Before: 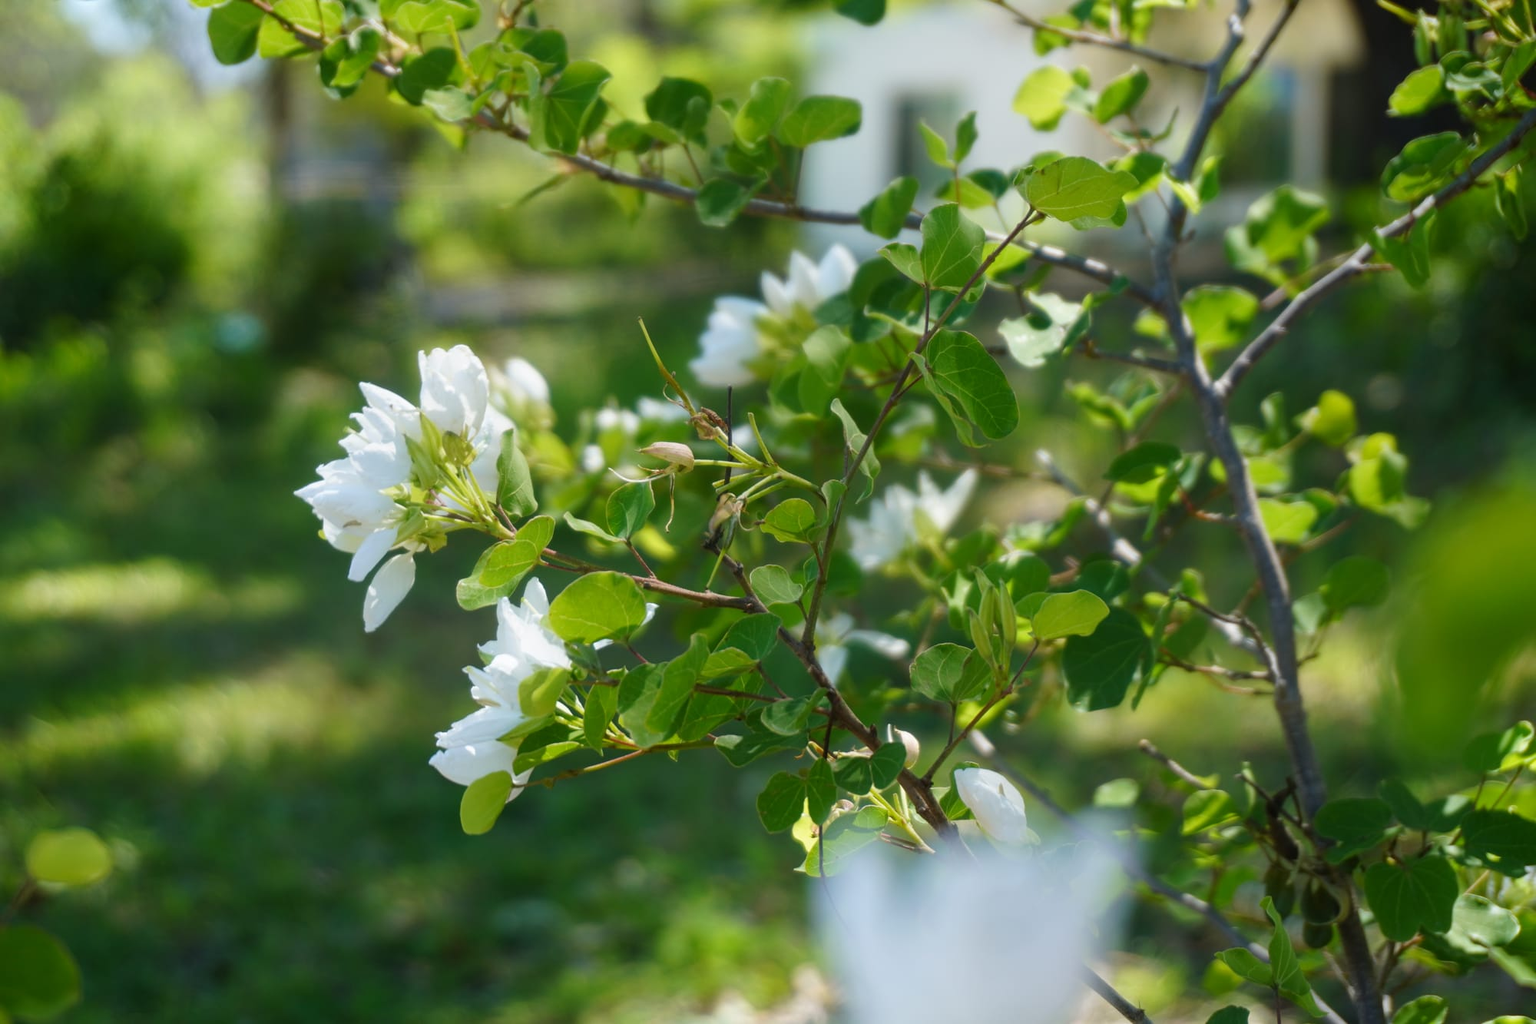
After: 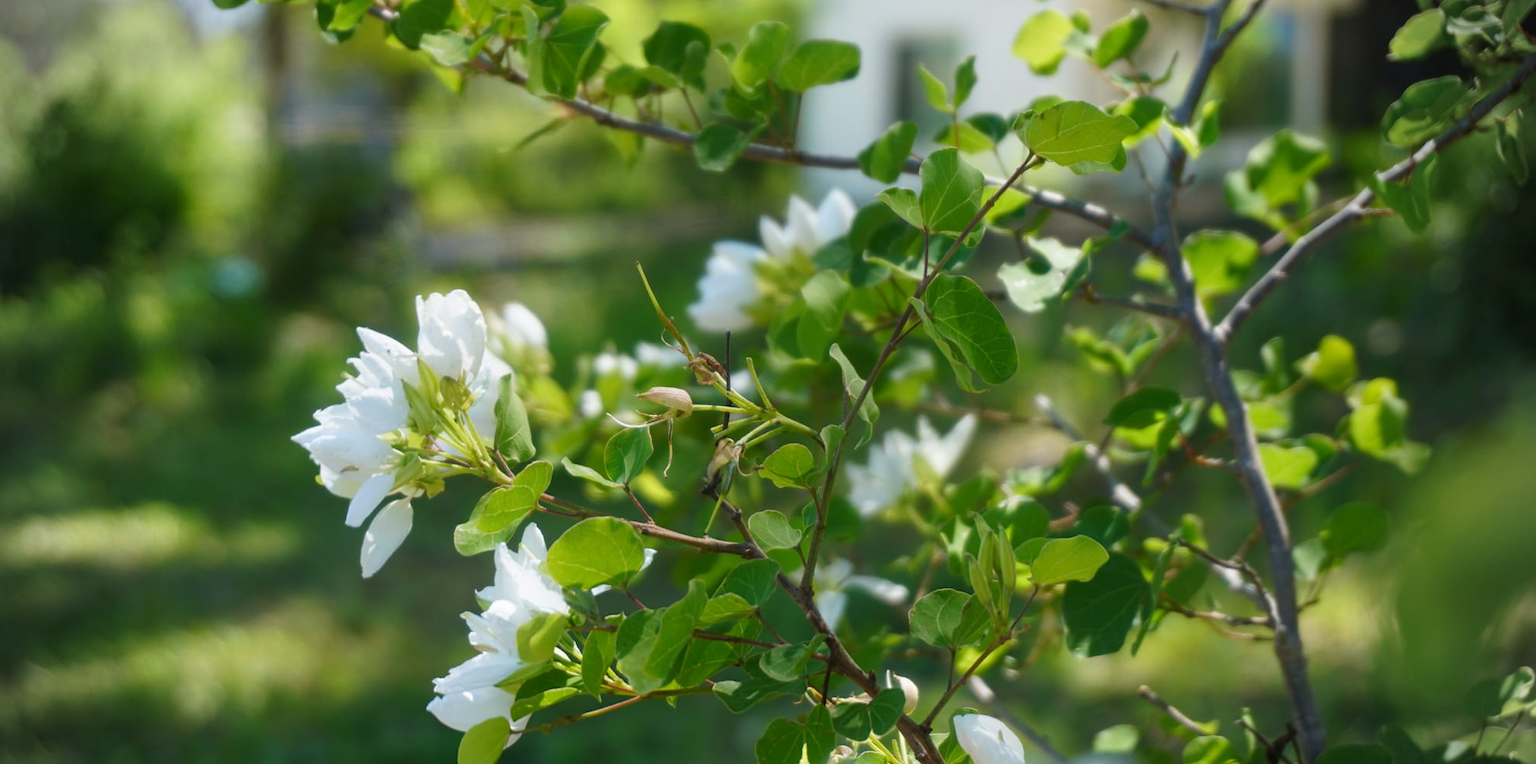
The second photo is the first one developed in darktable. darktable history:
crop: left 0.284%, top 5.54%, bottom 19.926%
exposure: compensate highlight preservation false
vignetting: brightness -0.442, saturation -0.688
